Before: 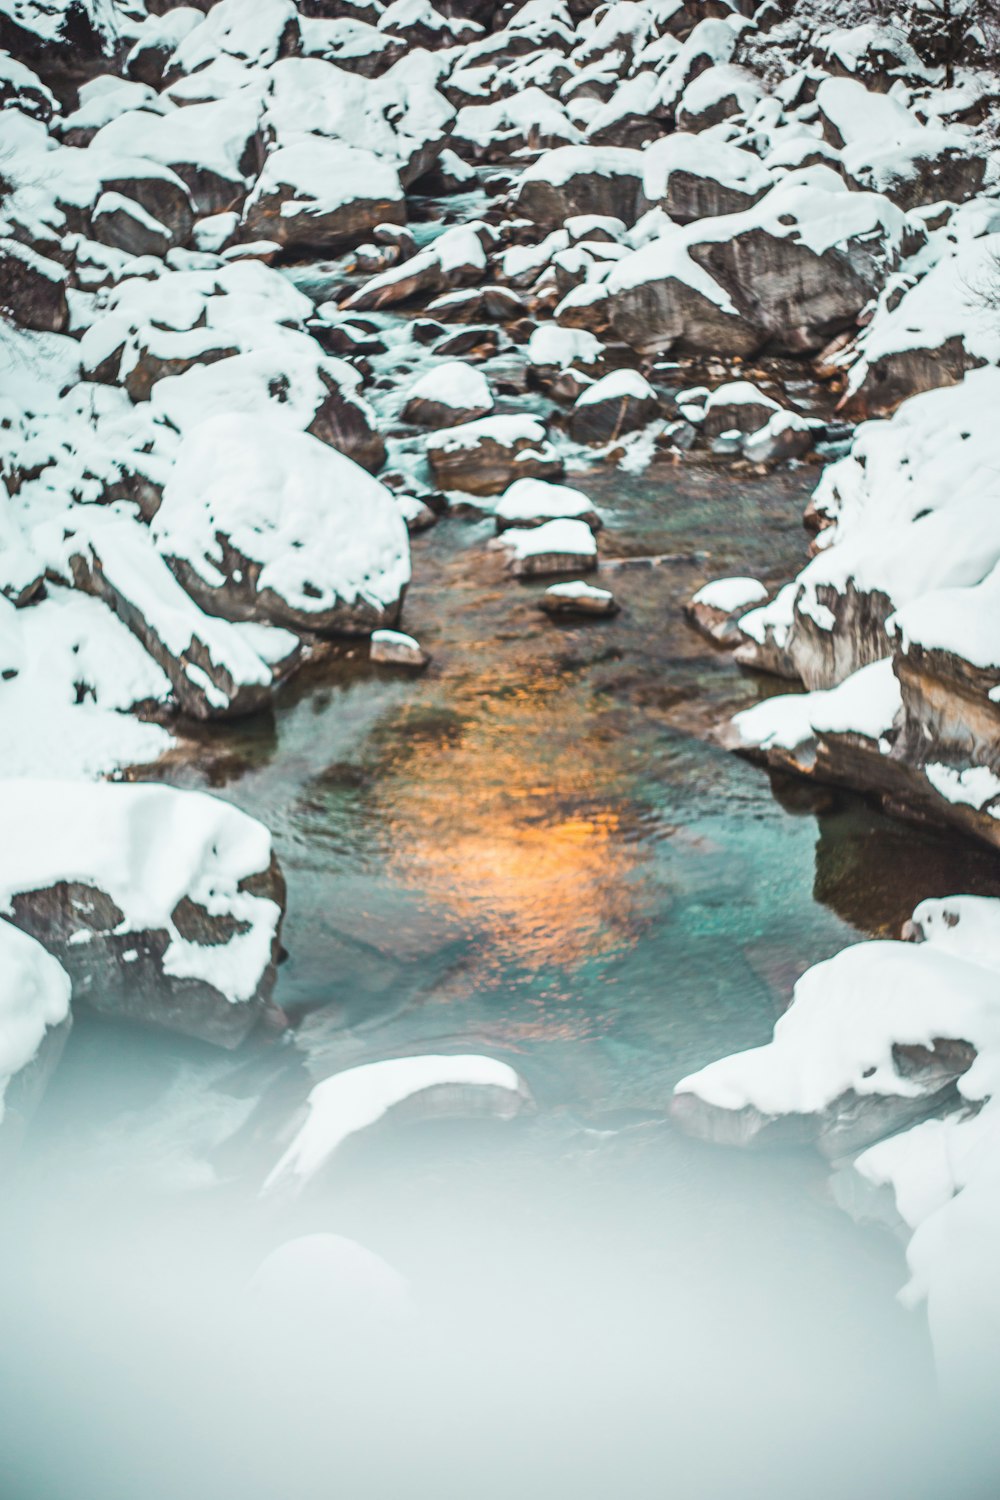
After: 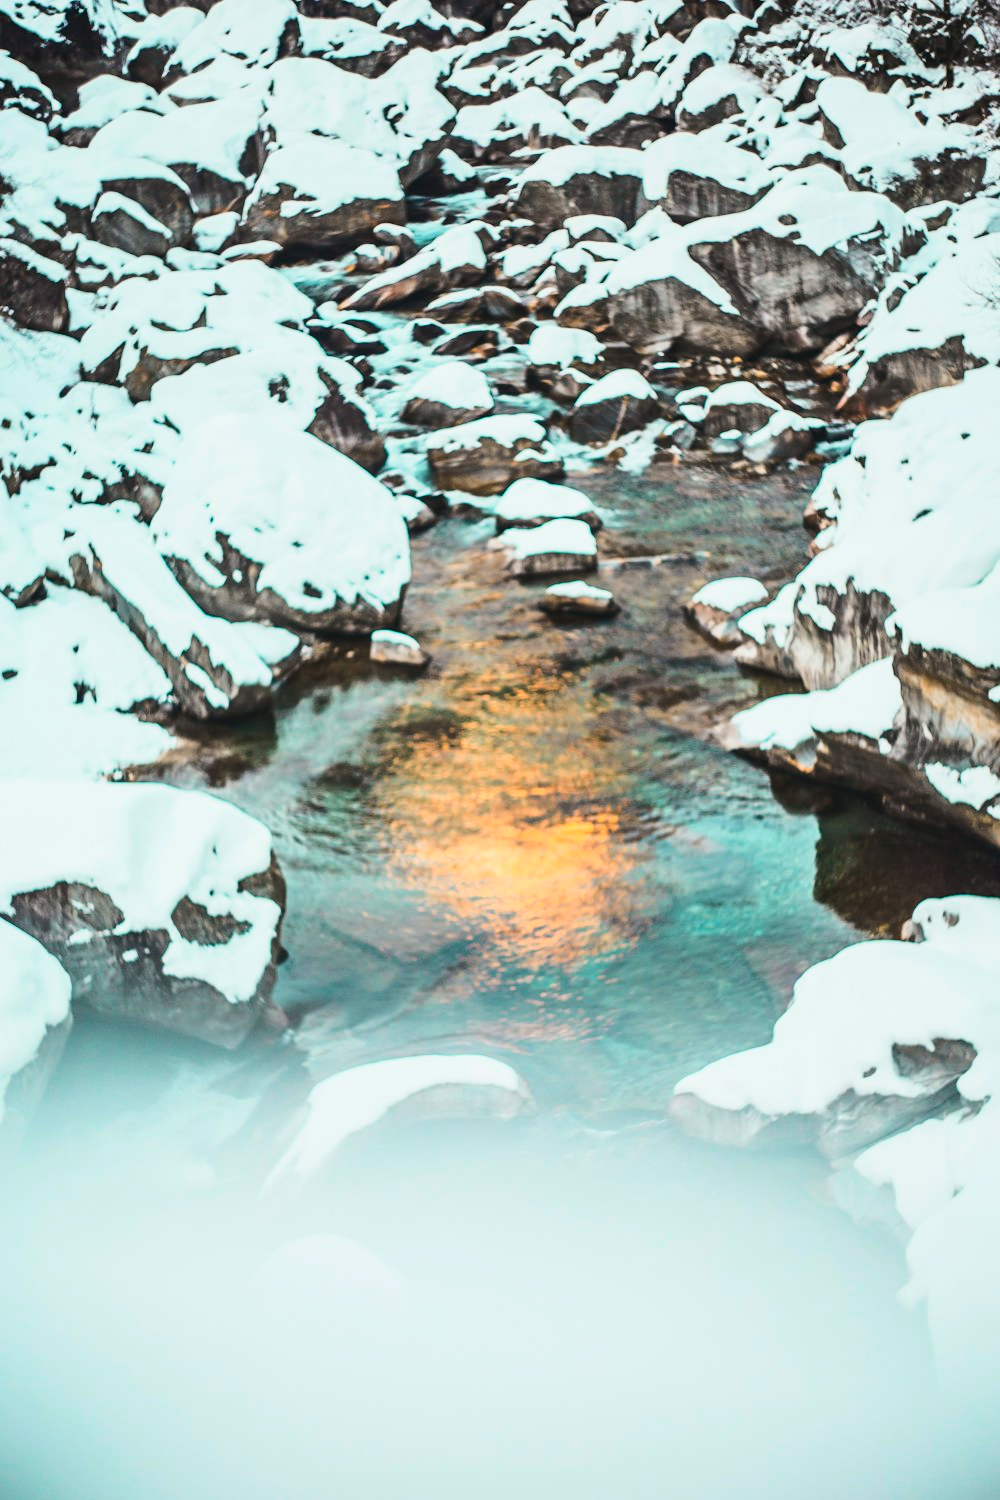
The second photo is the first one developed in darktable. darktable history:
tone curve: curves: ch0 [(0, 0) (0.114, 0.083) (0.303, 0.285) (0.447, 0.51) (0.602, 0.697) (0.772, 0.866) (0.999, 0.978)]; ch1 [(0, 0) (0.389, 0.352) (0.458, 0.433) (0.486, 0.474) (0.509, 0.505) (0.535, 0.528) (0.57, 0.579) (0.696, 0.706) (1, 1)]; ch2 [(0, 0) (0.369, 0.388) (0.449, 0.431) (0.501, 0.5) (0.528, 0.527) (0.589, 0.608) (0.697, 0.721) (1, 1)], color space Lab, independent channels, preserve colors none
